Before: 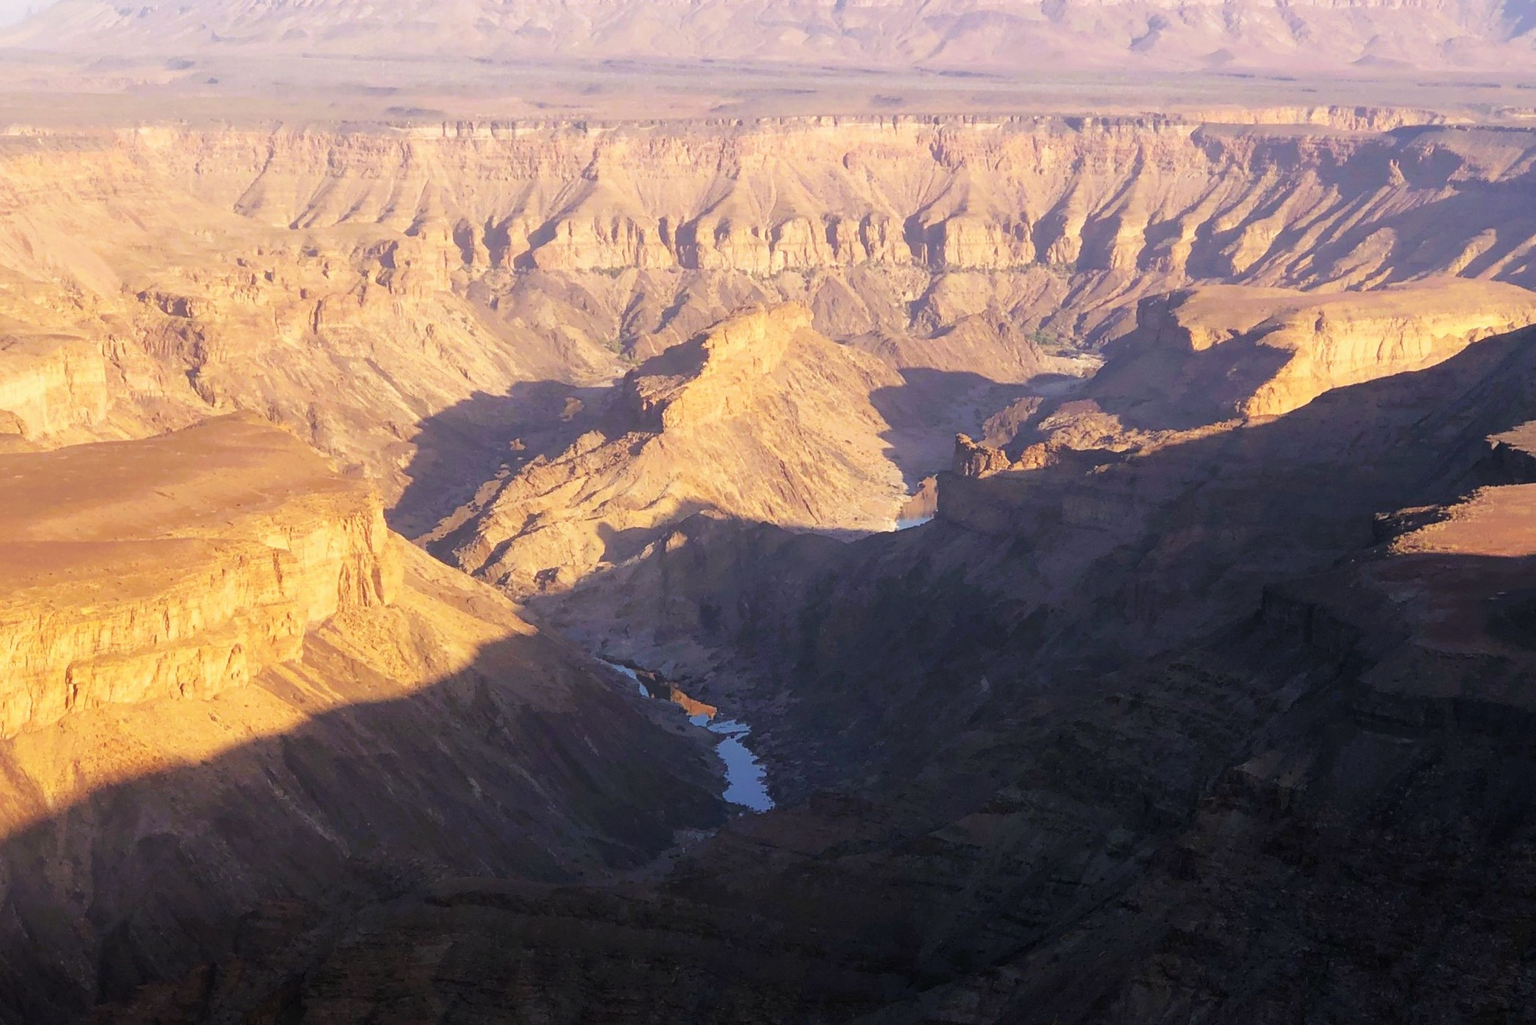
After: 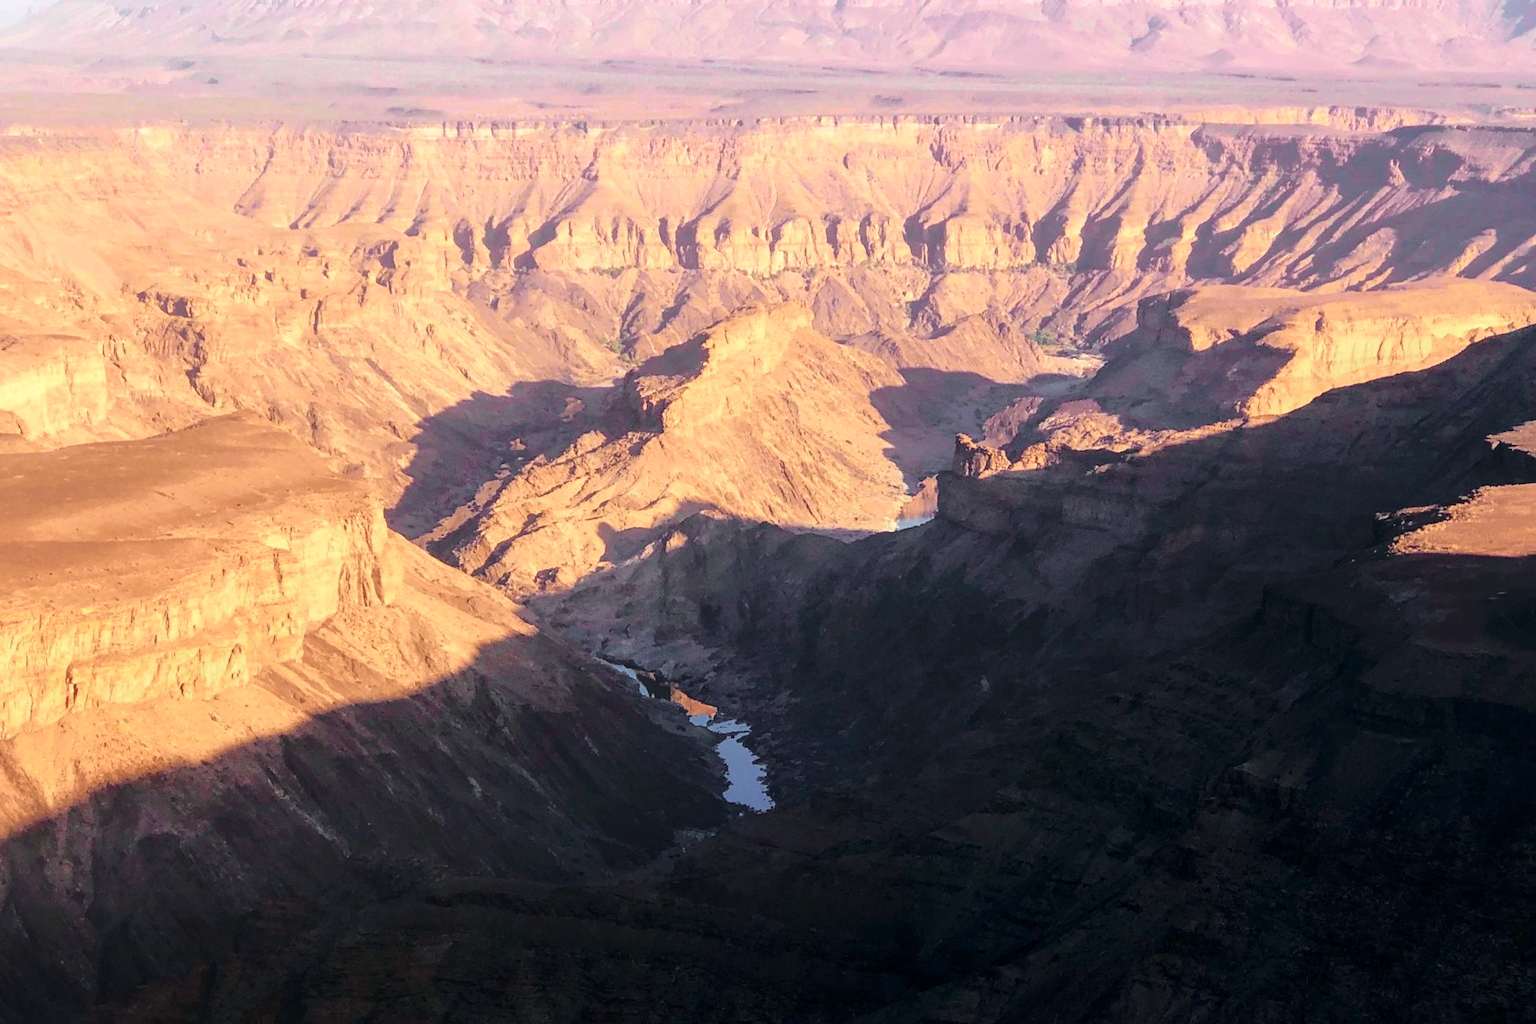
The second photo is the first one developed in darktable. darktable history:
tone curve: curves: ch0 [(0, 0) (0.081, 0.044) (0.192, 0.125) (0.283, 0.238) (0.416, 0.449) (0.495, 0.524) (0.686, 0.743) (0.826, 0.865) (0.978, 0.988)]; ch1 [(0, 0) (0.161, 0.092) (0.35, 0.33) (0.392, 0.392) (0.427, 0.426) (0.479, 0.472) (0.505, 0.497) (0.521, 0.514) (0.547, 0.568) (0.579, 0.597) (0.625, 0.627) (0.678, 0.733) (1, 1)]; ch2 [(0, 0) (0.346, 0.362) (0.404, 0.427) (0.502, 0.495) (0.531, 0.523) (0.549, 0.554) (0.582, 0.596) (0.629, 0.642) (0.717, 0.678) (1, 1)], color space Lab, independent channels, preserve colors none
local contrast: on, module defaults
